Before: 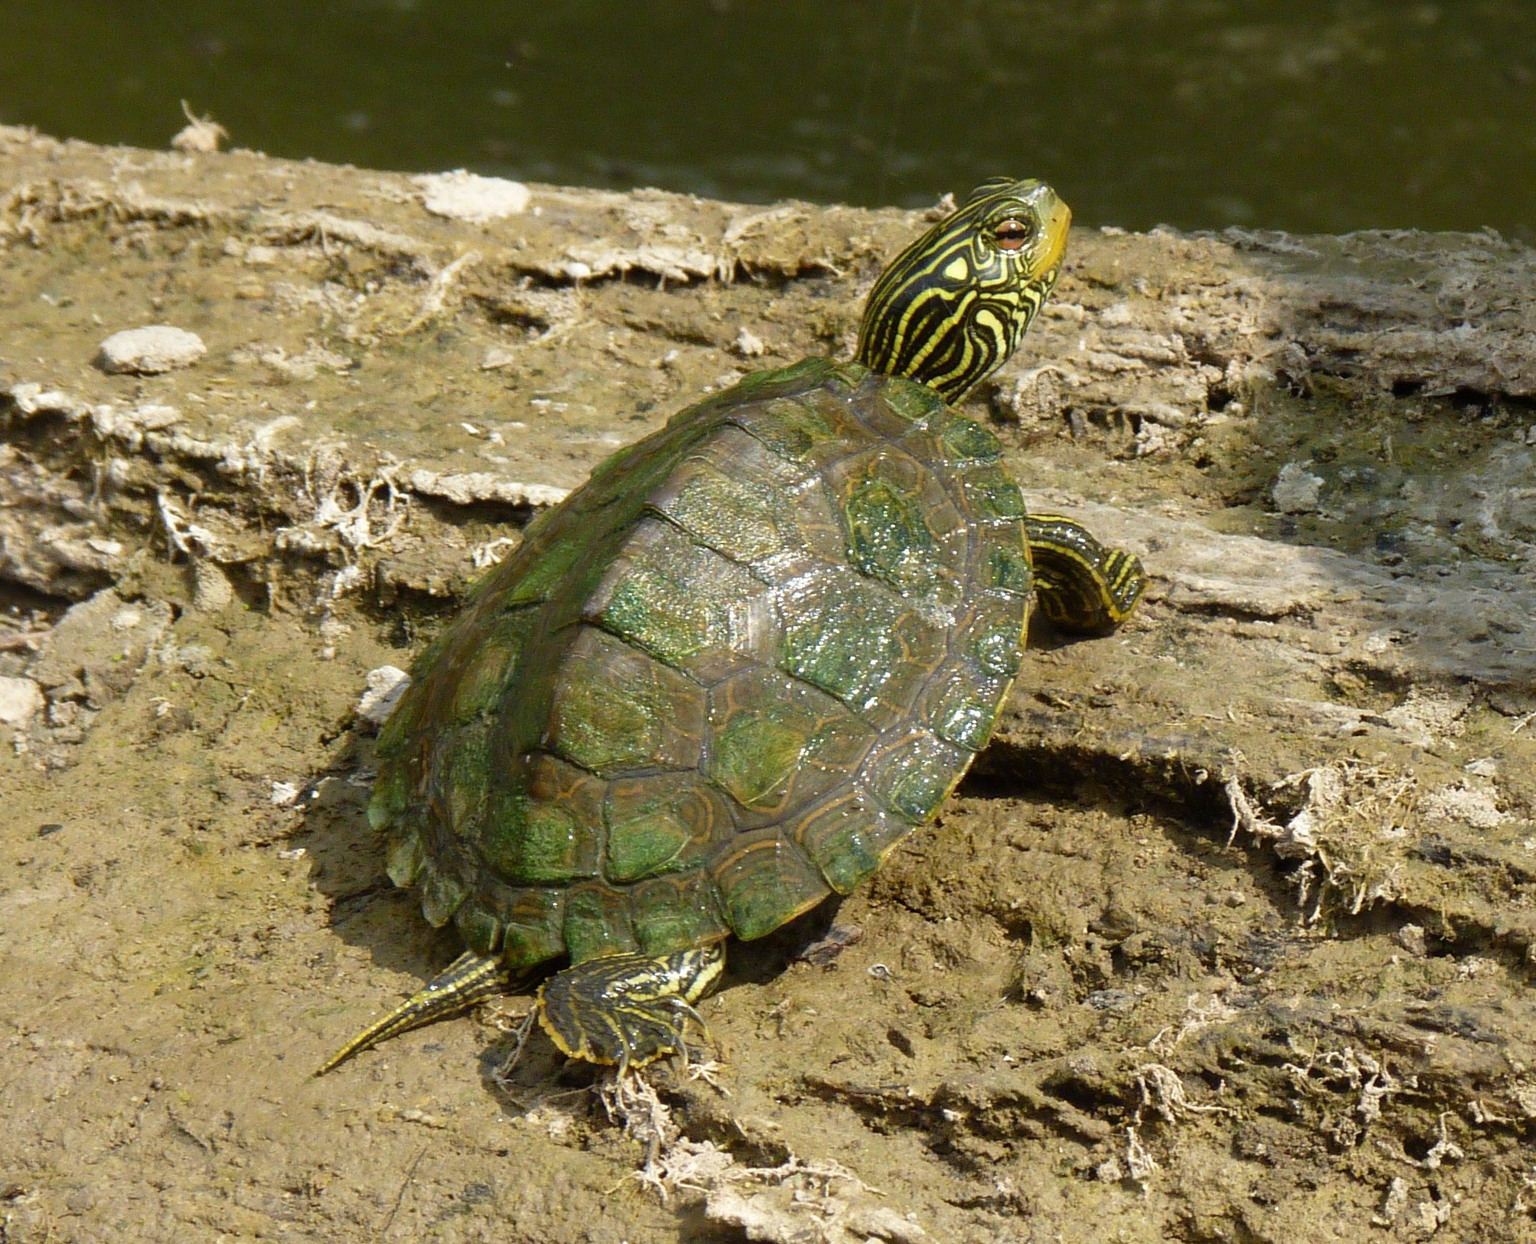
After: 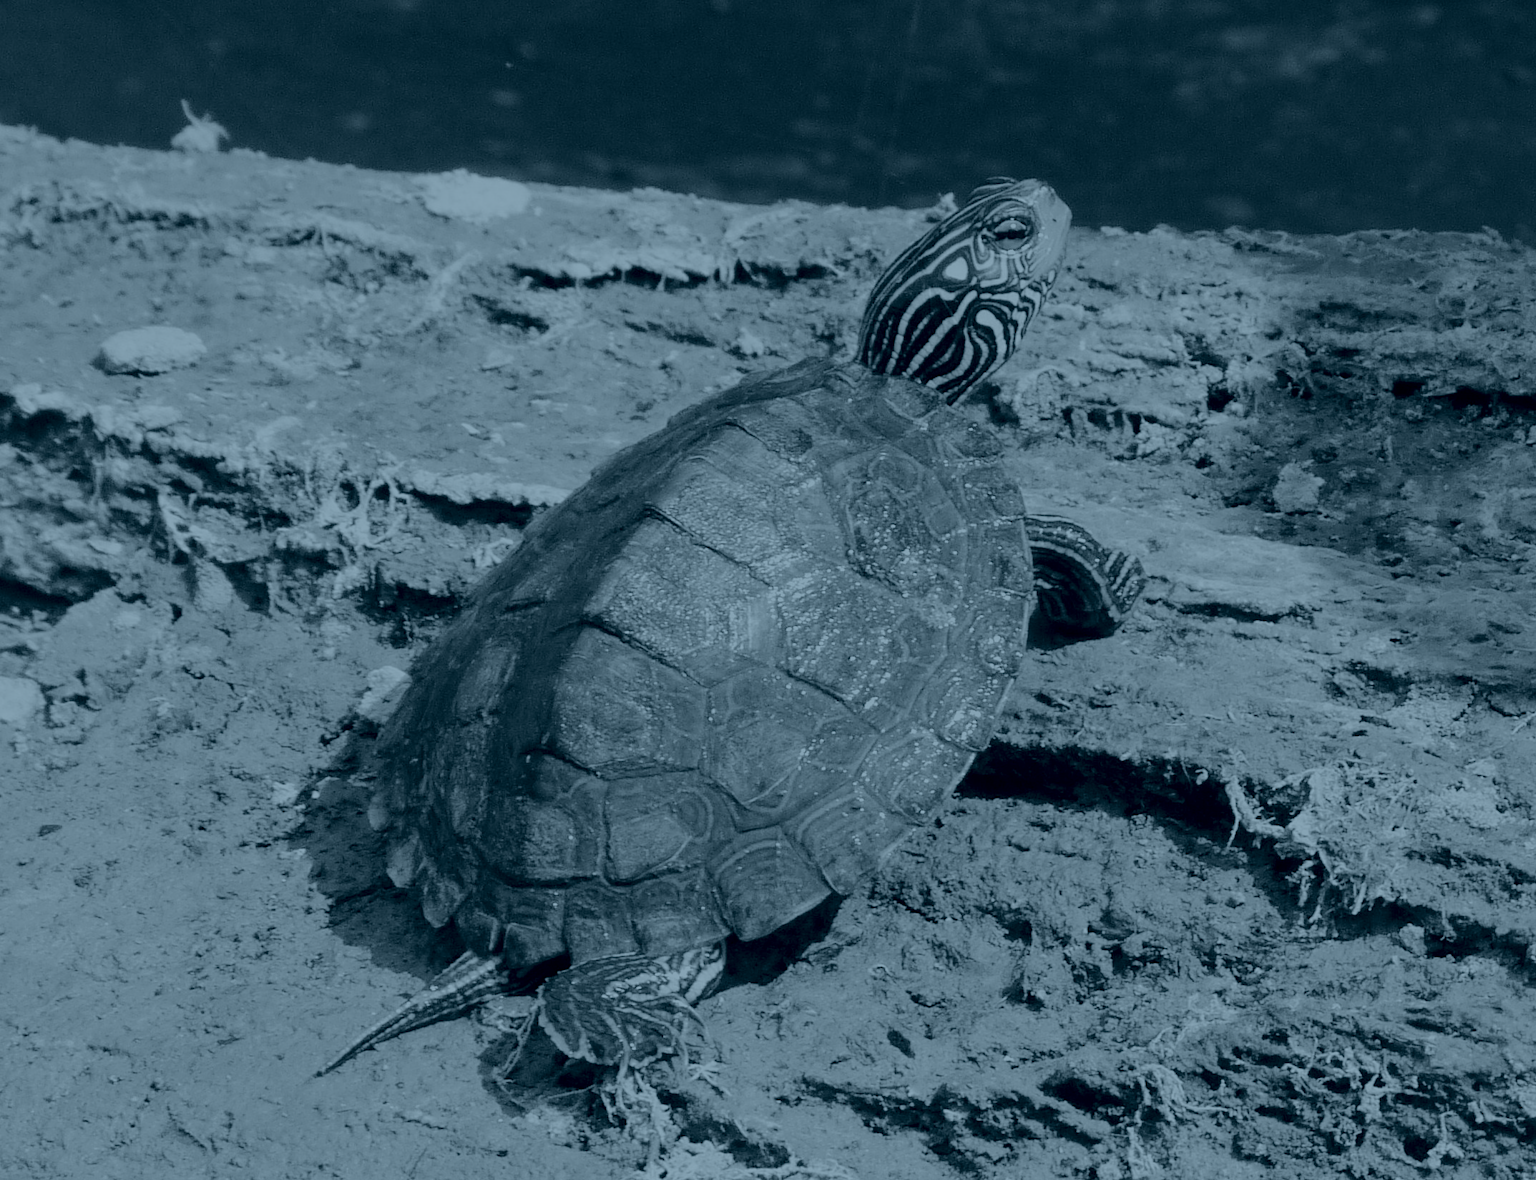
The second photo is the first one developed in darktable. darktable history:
exposure: exposure 1.137 EV, compensate highlight preservation false
crop and rotate: top 0%, bottom 5.097%
contrast brightness saturation: contrast 0.23, brightness 0.1, saturation 0.29
colorize: hue 194.4°, saturation 29%, source mix 61.75%, lightness 3.98%, version 1
color correction: highlights a* -0.137, highlights b* 0.137
